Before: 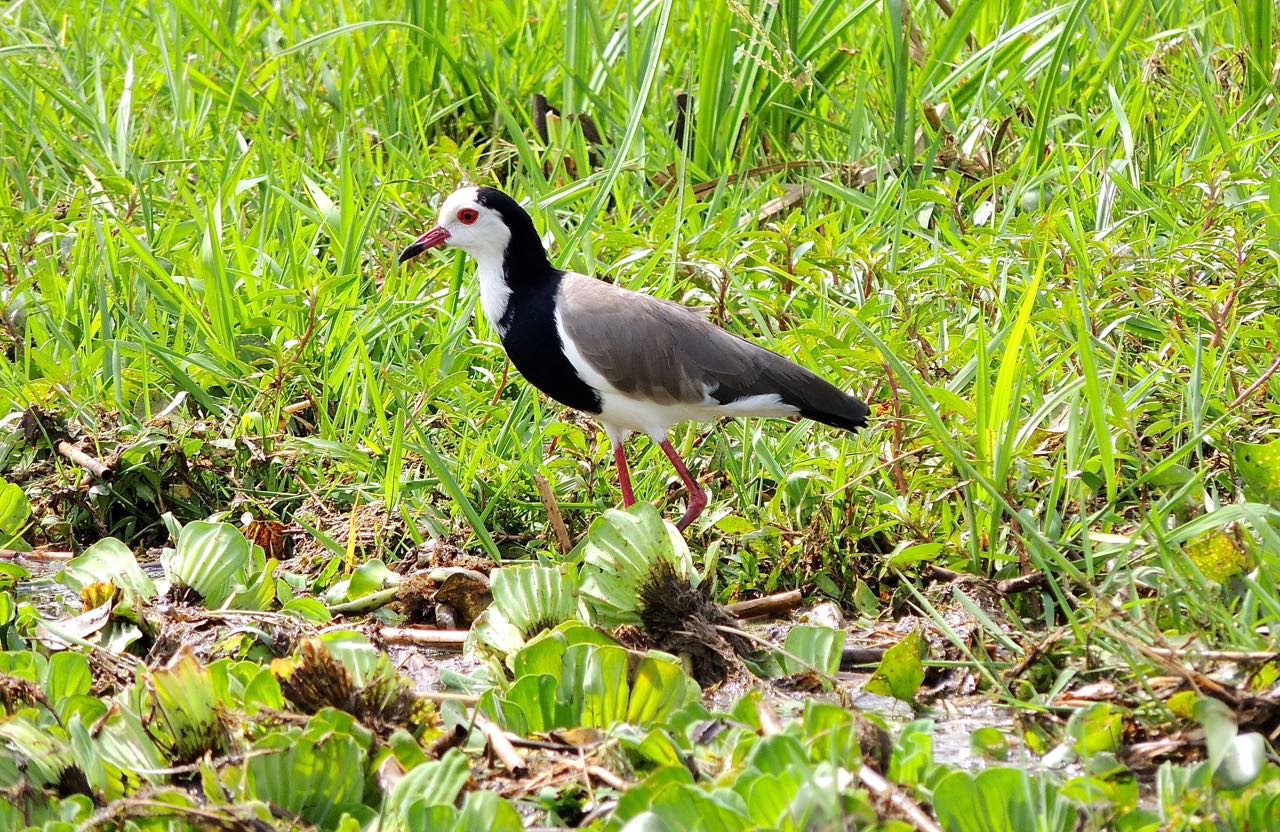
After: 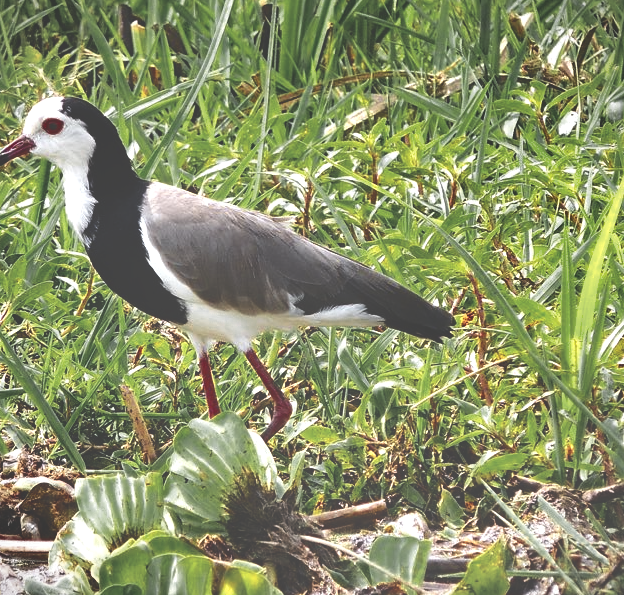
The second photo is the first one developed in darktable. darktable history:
color zones: curves: ch0 [(0.035, 0.242) (0.25, 0.5) (0.384, 0.214) (0.488, 0.255) (0.75, 0.5)]; ch1 [(0.063, 0.379) (0.25, 0.5) (0.354, 0.201) (0.489, 0.085) (0.729, 0.271)]; ch2 [(0.25, 0.5) (0.38, 0.517) (0.442, 0.51) (0.735, 0.456)]
crop: left 32.457%, top 10.937%, right 18.782%, bottom 17.433%
shadows and highlights: white point adjustment 0.931, soften with gaussian
vignetting: fall-off start 99.51%, fall-off radius 65.12%, automatic ratio true, unbound false
exposure: black level correction -0.07, exposure 0.501 EV, compensate highlight preservation false
